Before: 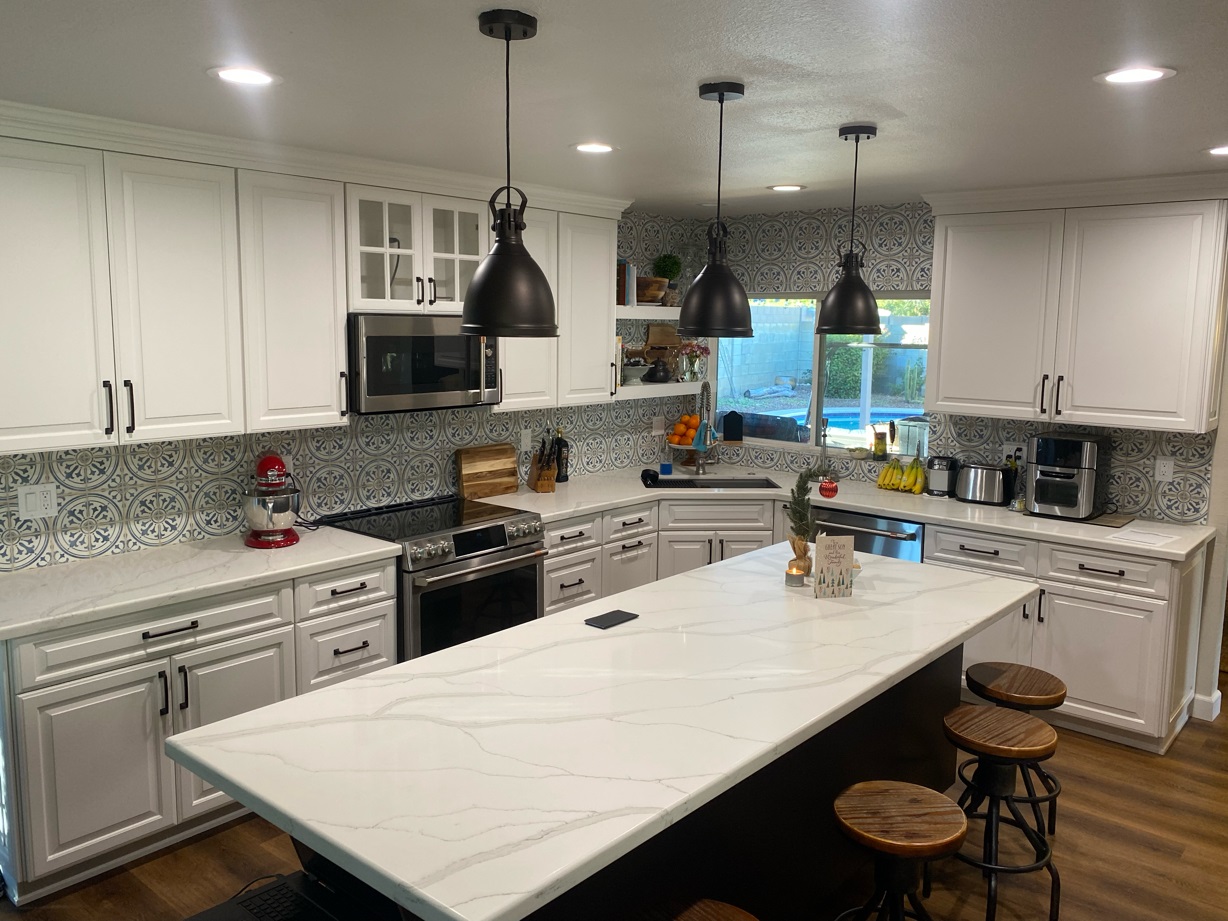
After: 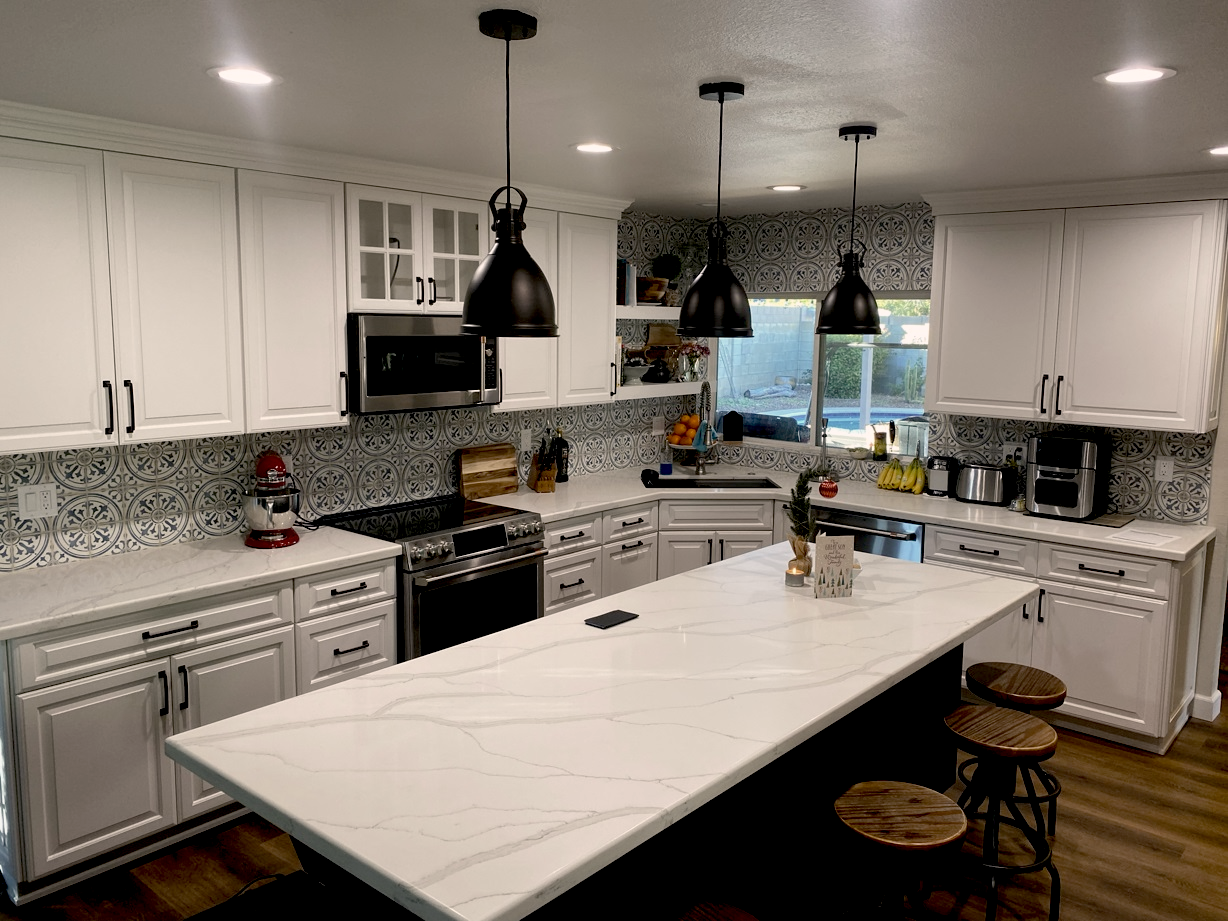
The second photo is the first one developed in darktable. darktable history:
exposure: black level correction 0.027, exposure -0.078 EV, compensate exposure bias true, compensate highlight preservation false
color correction: highlights a* 5.5, highlights b* 5.21, saturation 0.658
